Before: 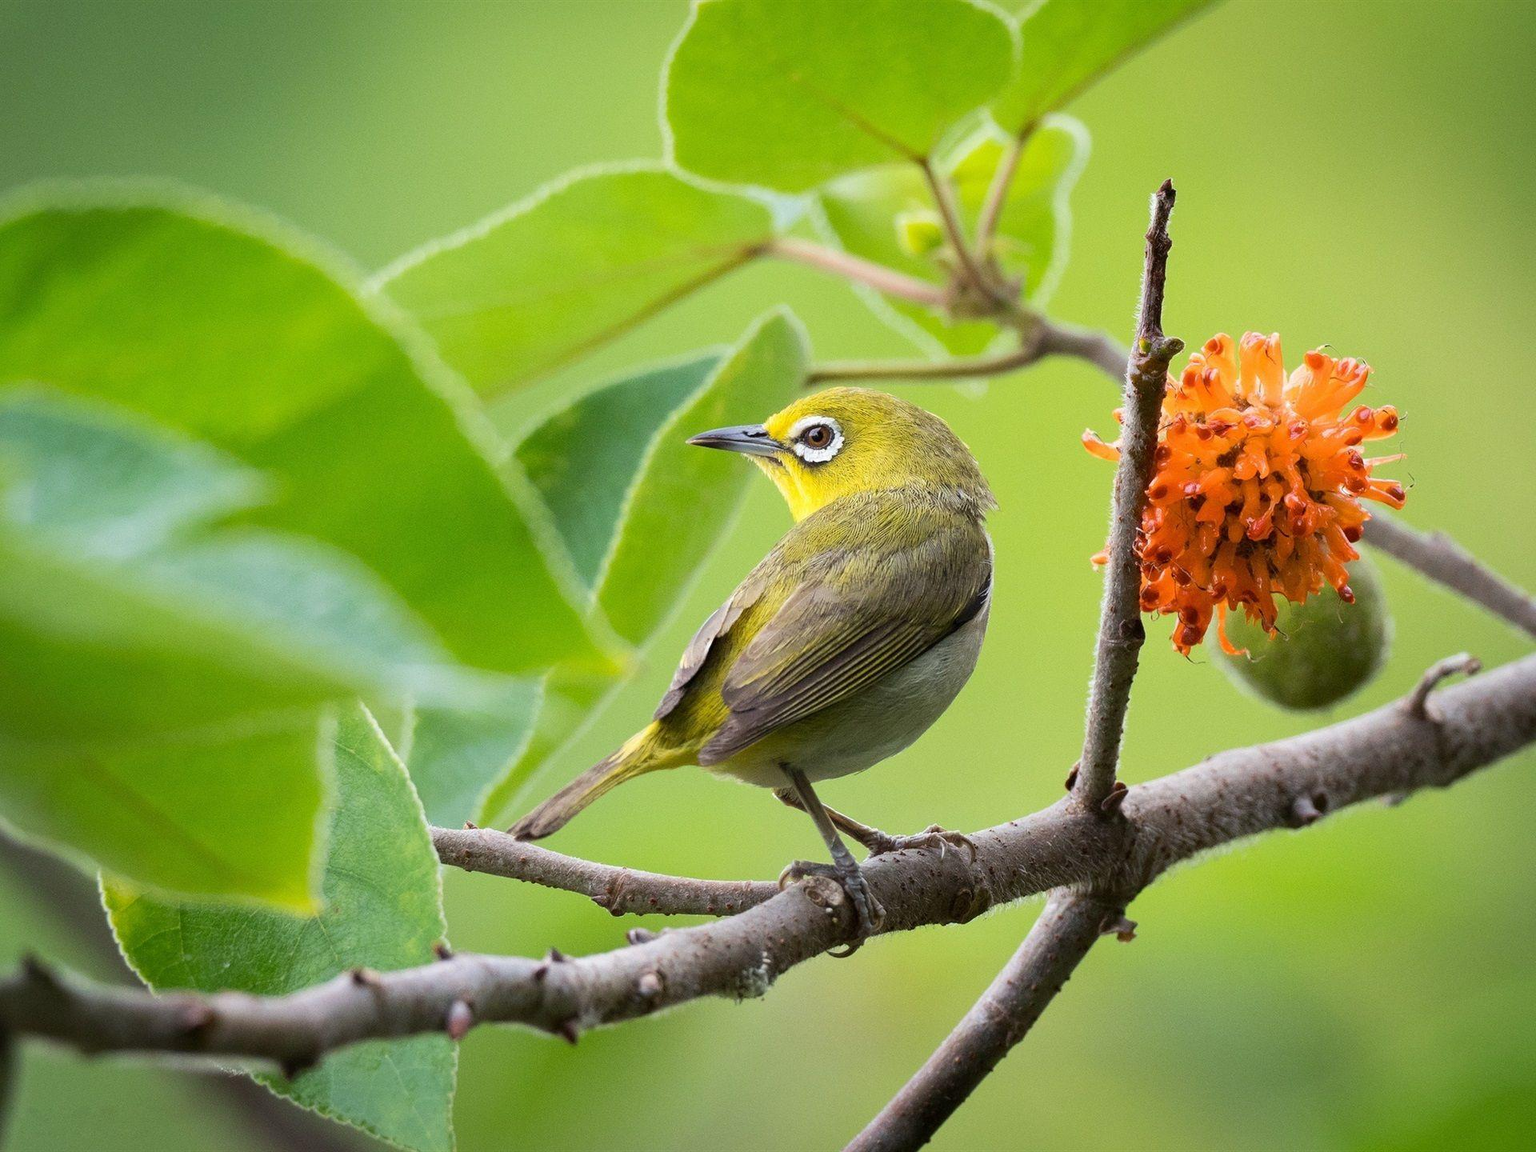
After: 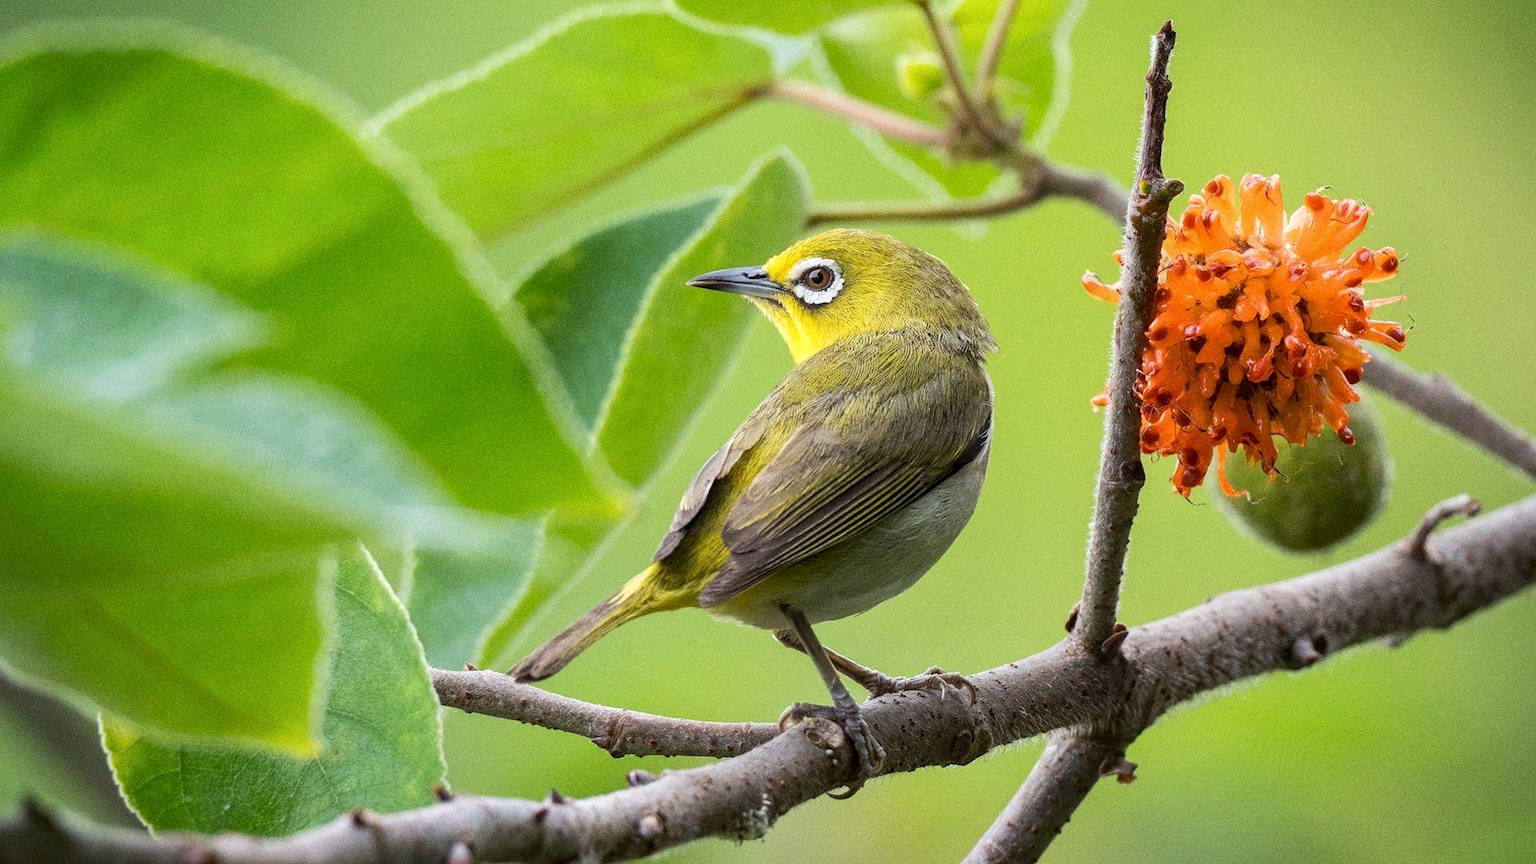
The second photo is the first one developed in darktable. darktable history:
grain: coarseness 0.09 ISO
crop: top 13.819%, bottom 11.169%
local contrast: on, module defaults
